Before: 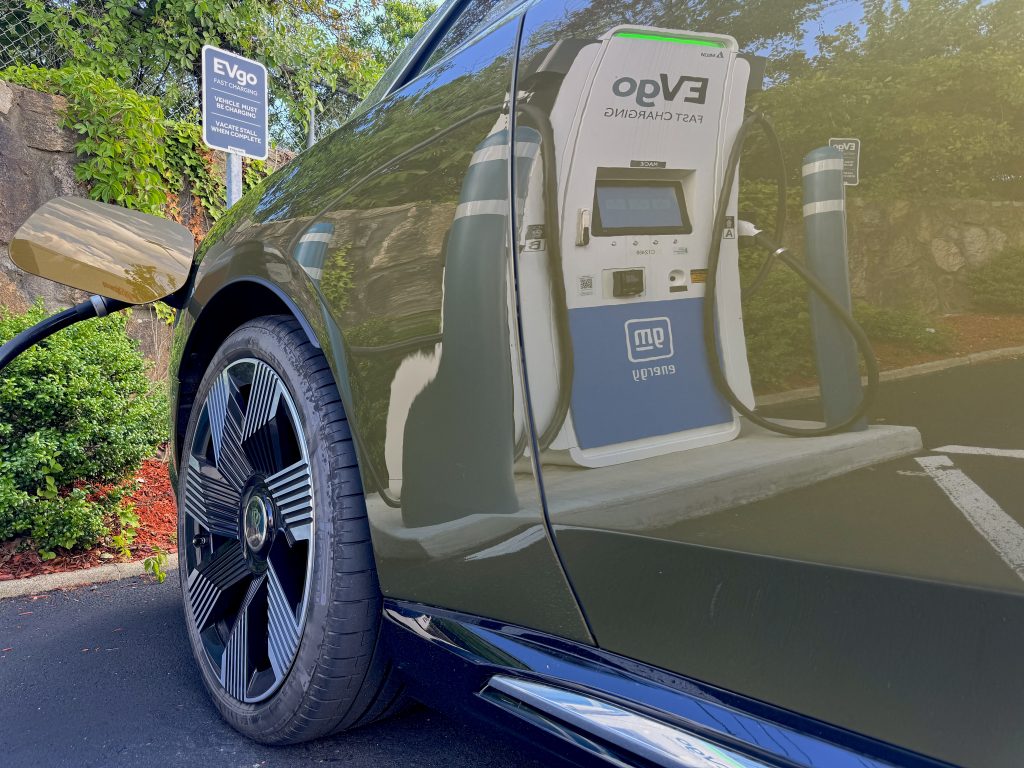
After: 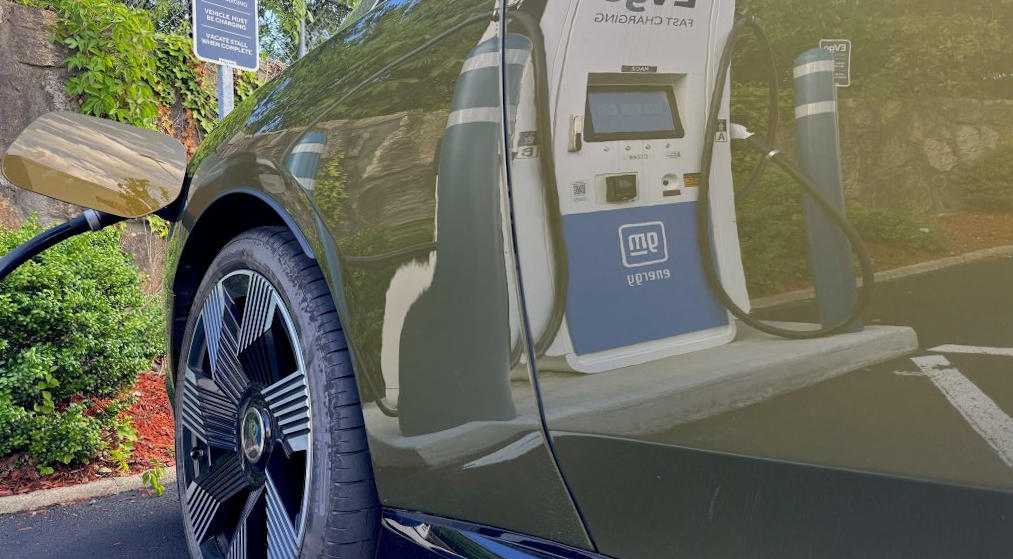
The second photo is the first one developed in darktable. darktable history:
rotate and perspective: rotation -1°, crop left 0.011, crop right 0.989, crop top 0.025, crop bottom 0.975
color correction: highlights a* -0.182, highlights b* -0.124
crop: top 11.038%, bottom 13.962%
